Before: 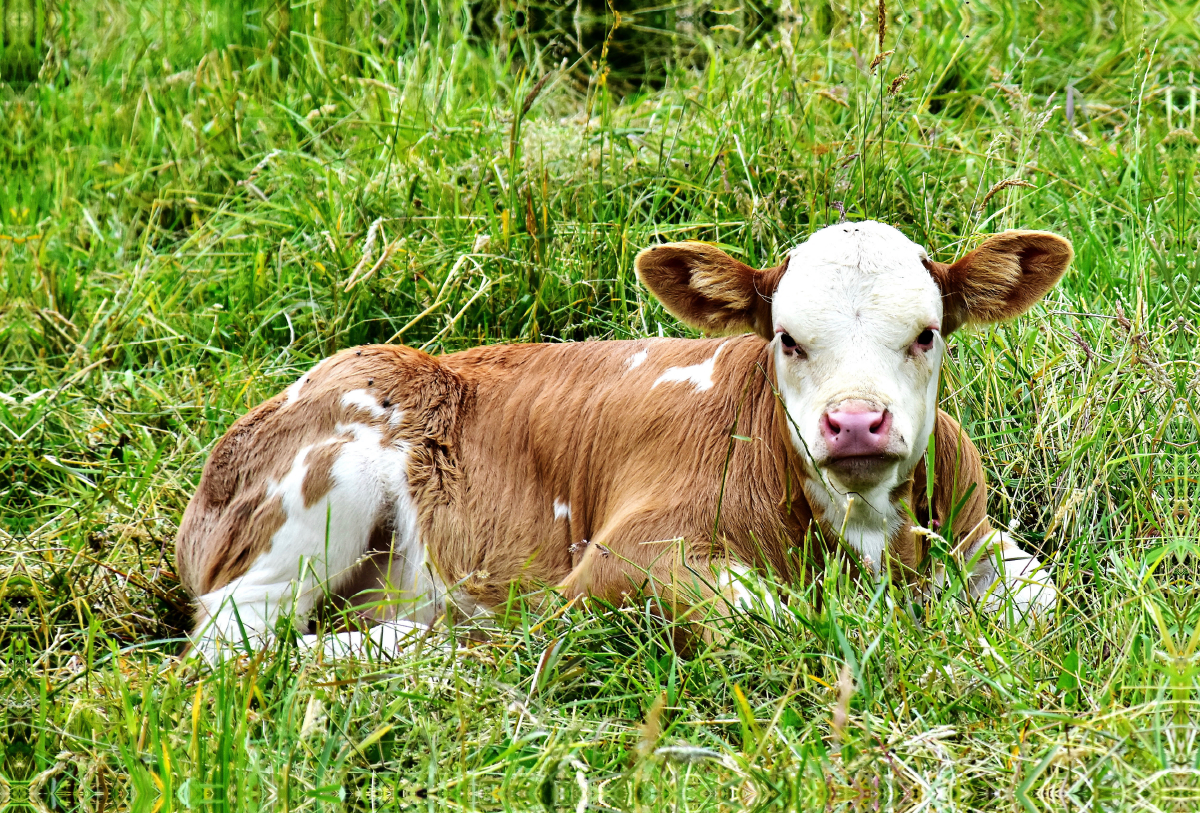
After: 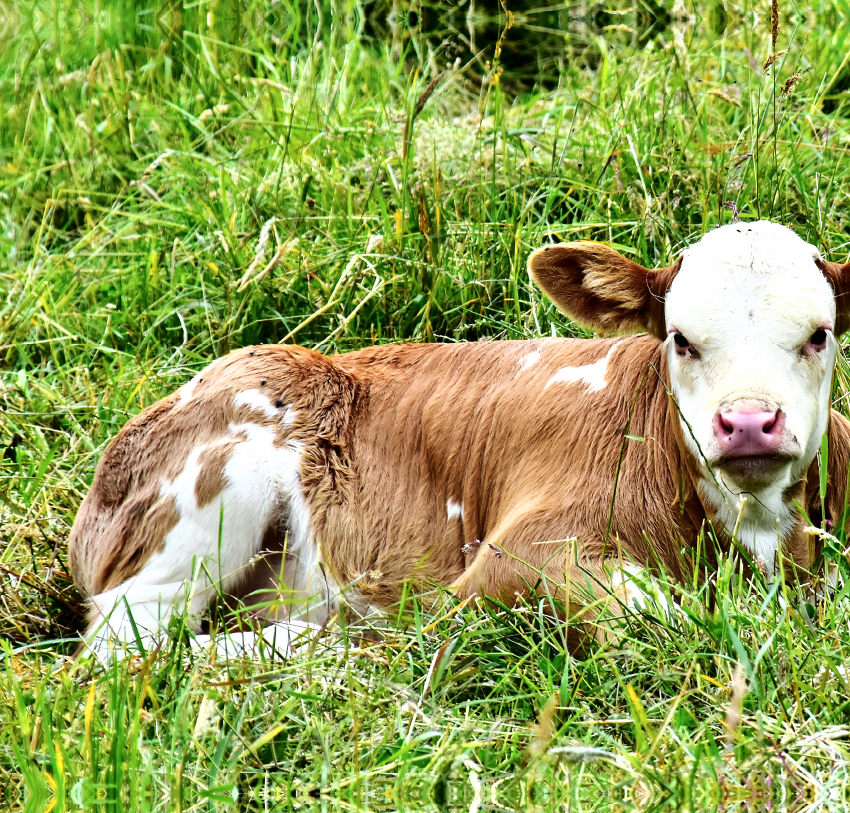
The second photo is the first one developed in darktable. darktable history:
tone curve: curves: ch0 [(0, 0) (0.003, 0.002) (0.011, 0.01) (0.025, 0.022) (0.044, 0.039) (0.069, 0.061) (0.1, 0.088) (0.136, 0.126) (0.177, 0.167) (0.224, 0.211) (0.277, 0.27) (0.335, 0.335) (0.399, 0.407) (0.468, 0.485) (0.543, 0.569) (0.623, 0.659) (0.709, 0.756) (0.801, 0.851) (0.898, 0.961) (1, 1)], color space Lab, independent channels, preserve colors none
crop and rotate: left 8.987%, right 20.133%
